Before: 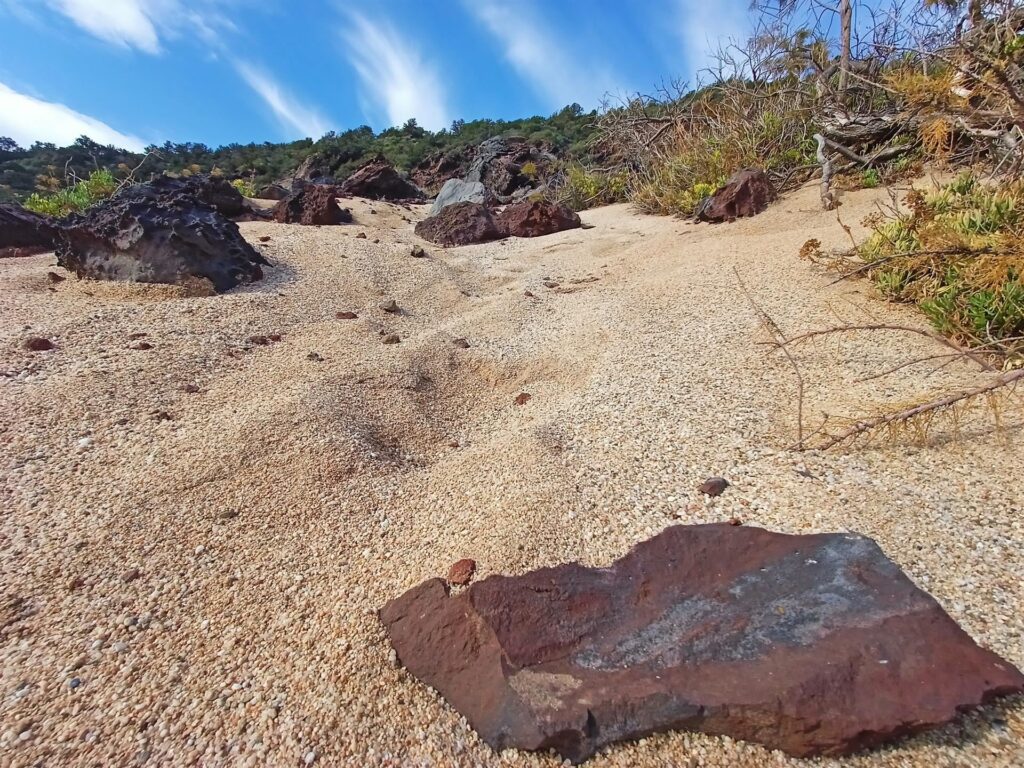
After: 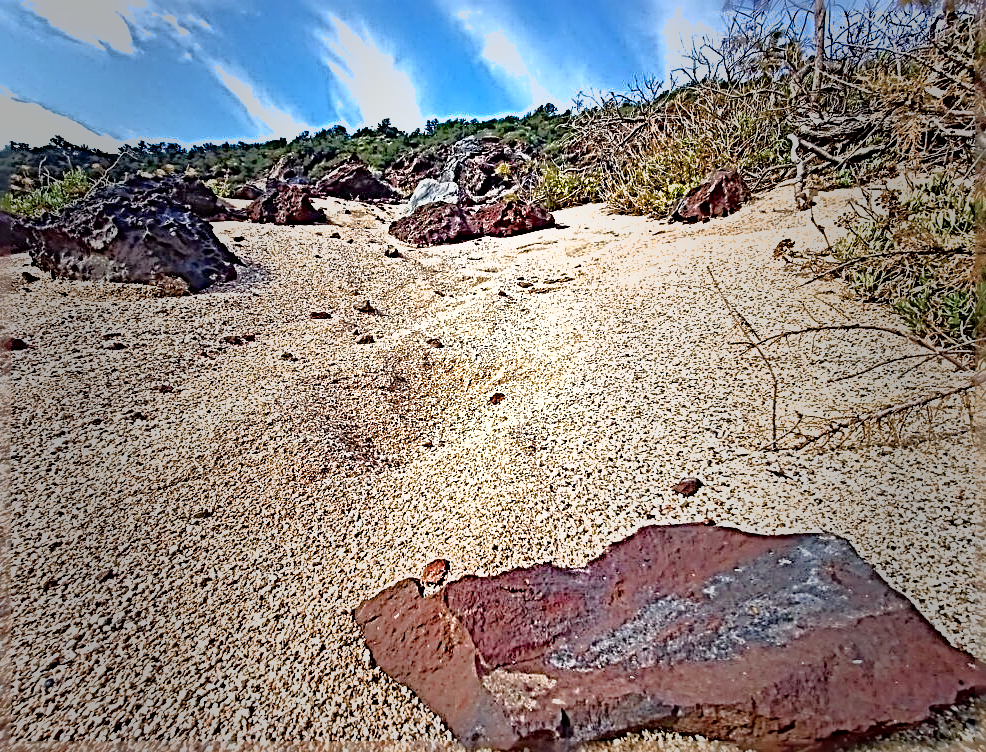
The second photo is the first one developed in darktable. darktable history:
tone equalizer: on, module defaults
tone curve: curves: ch0 [(0, 0) (0.003, 0) (0.011, 0.001) (0.025, 0.003) (0.044, 0.005) (0.069, 0.012) (0.1, 0.023) (0.136, 0.039) (0.177, 0.088) (0.224, 0.15) (0.277, 0.24) (0.335, 0.337) (0.399, 0.437) (0.468, 0.535) (0.543, 0.629) (0.623, 0.71) (0.709, 0.782) (0.801, 0.856) (0.898, 0.94) (1, 1)], color space Lab, independent channels, preserve colors none
vignetting: fall-off start 16.19%, fall-off radius 100.52%, brightness -0.576, saturation -0.262, width/height ratio 0.719
exposure: black level correction 0, exposure 0.929 EV, compensate highlight preservation false
shadows and highlights: shadows 39.62, highlights -59.94
color balance rgb: linear chroma grading › shadows 31.536%, linear chroma grading › global chroma -1.929%, linear chroma grading › mid-tones 4.31%, perceptual saturation grading › global saturation 24.773%, perceptual saturation grading › highlights -50.634%, perceptual saturation grading › mid-tones 19.082%, perceptual saturation grading › shadows 60.596%, global vibrance 20%
sharpen: radius 4.049, amount 1.985
crop and rotate: left 2.616%, right 1.092%, bottom 2.073%
